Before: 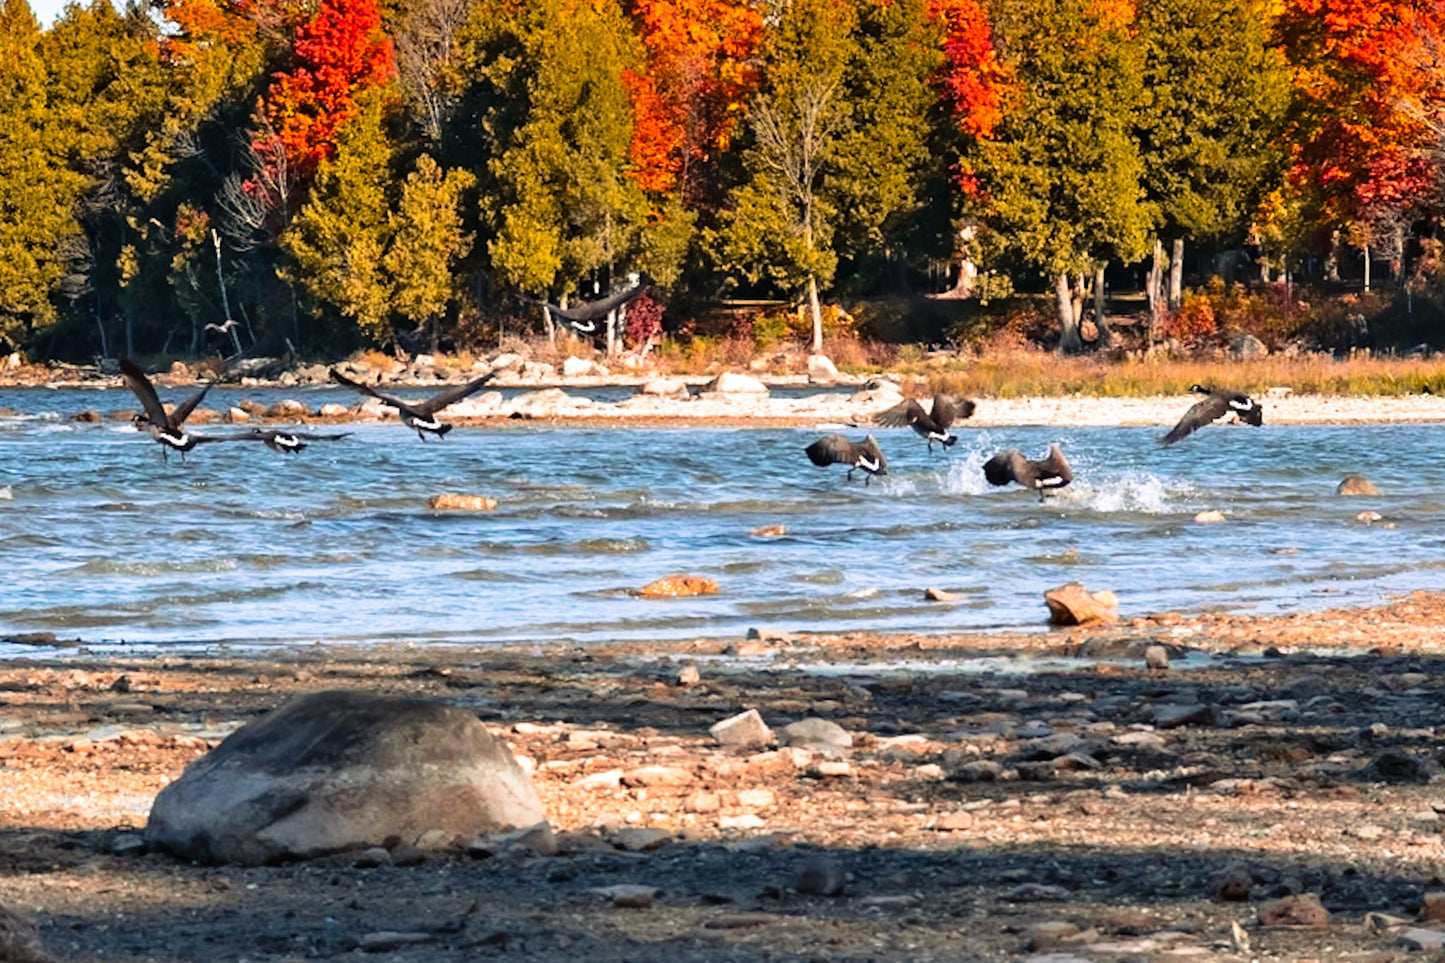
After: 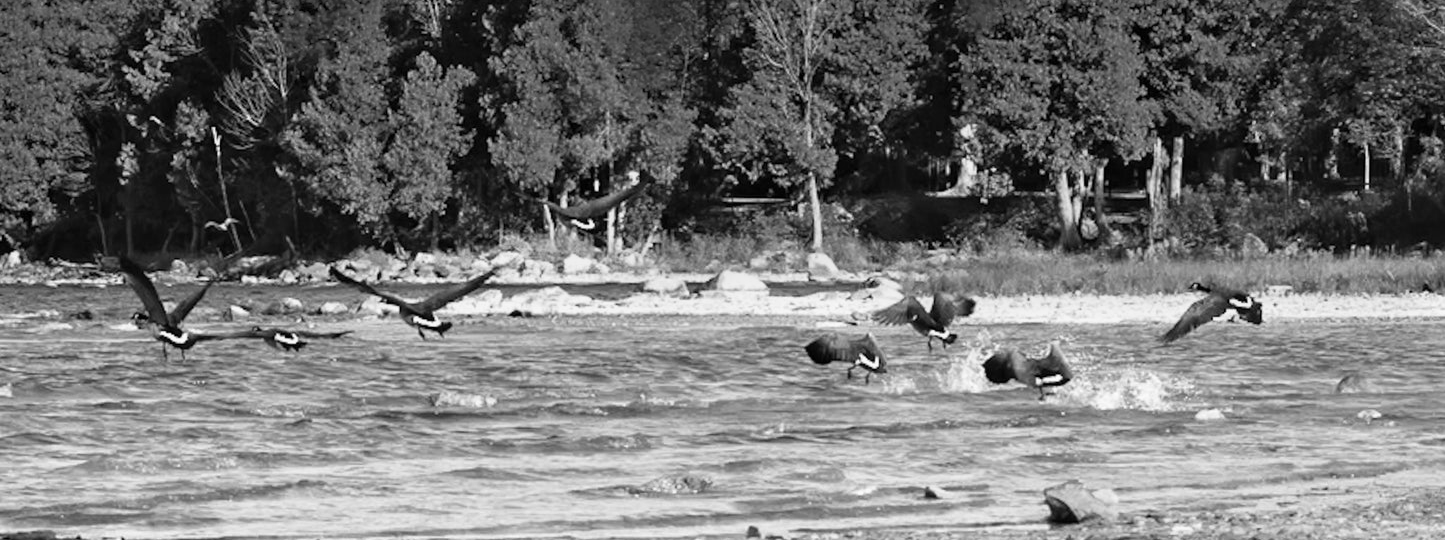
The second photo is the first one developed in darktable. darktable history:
crop and rotate: top 10.605%, bottom 33.274%
monochrome: a -11.7, b 1.62, size 0.5, highlights 0.38
